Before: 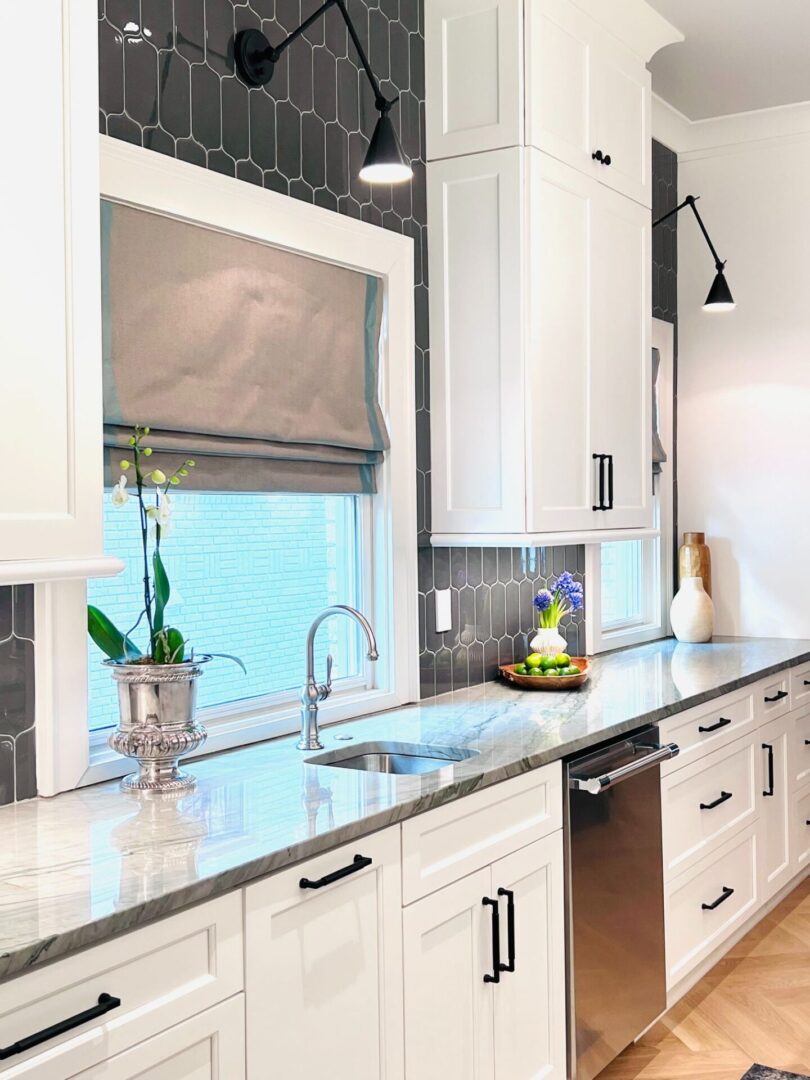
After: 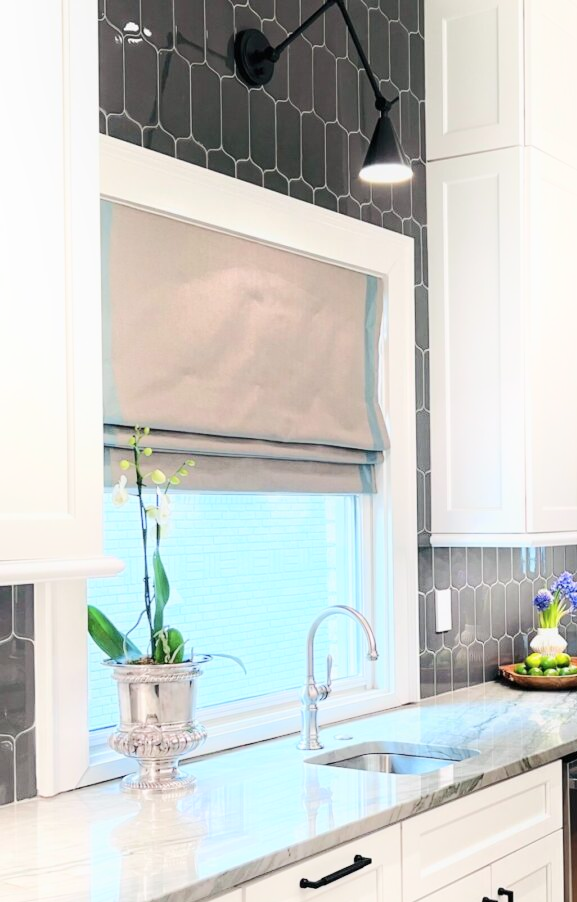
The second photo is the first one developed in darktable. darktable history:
crop: right 28.705%, bottom 16.412%
shadows and highlights: highlights 71.24, soften with gaussian
